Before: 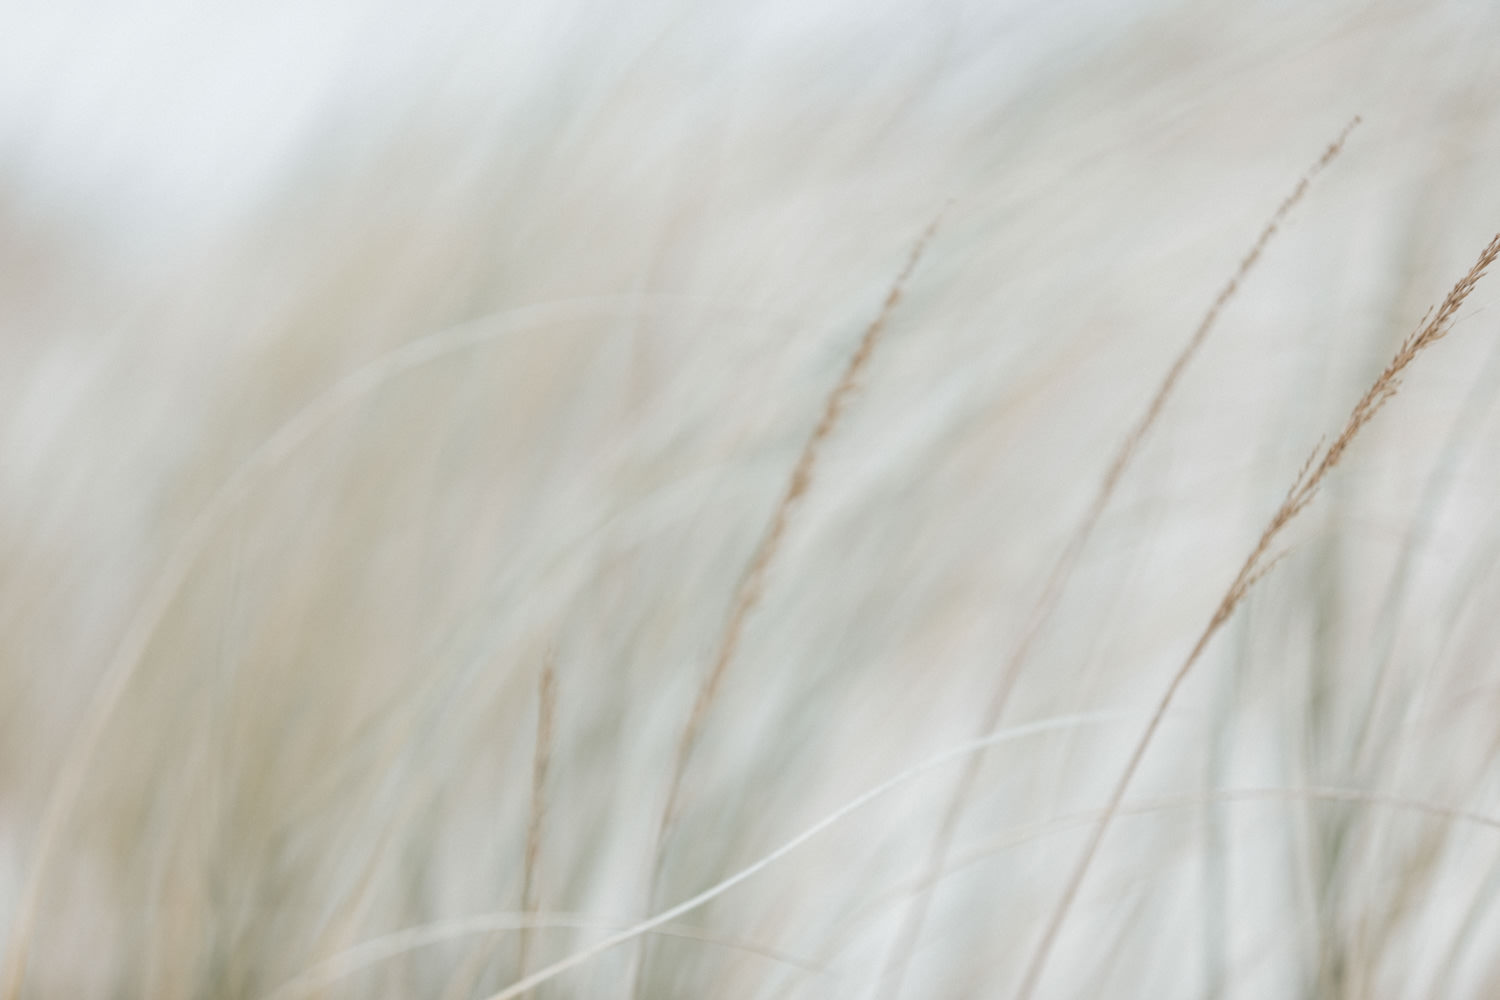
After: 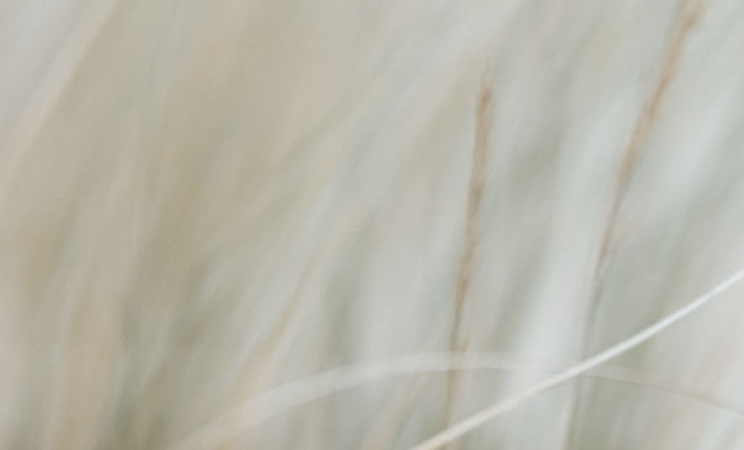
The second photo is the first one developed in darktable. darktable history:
sharpen: on, module defaults
rotate and perspective: rotation 0.215°, lens shift (vertical) -0.139, crop left 0.069, crop right 0.939, crop top 0.002, crop bottom 0.996
crop and rotate: top 54.778%, right 46.61%, bottom 0.159%
